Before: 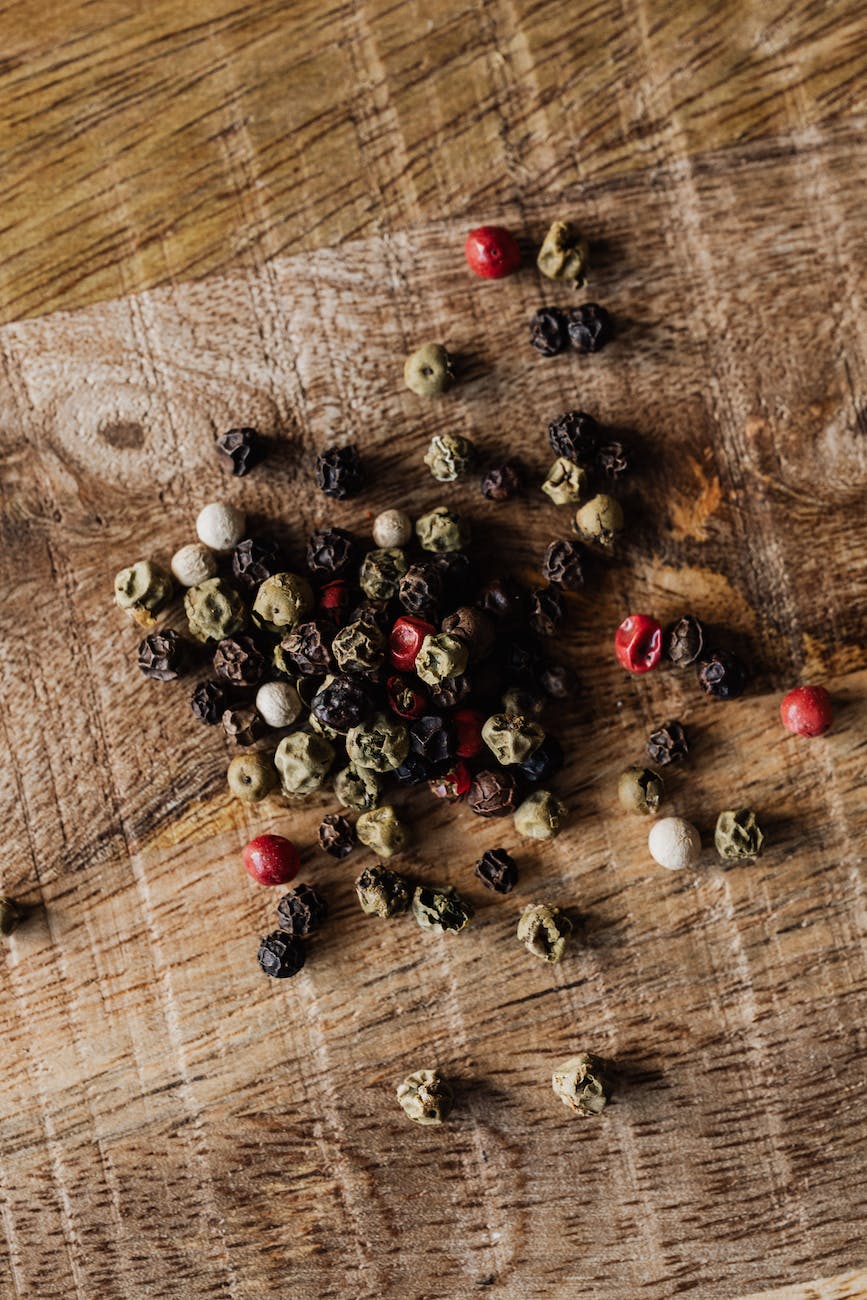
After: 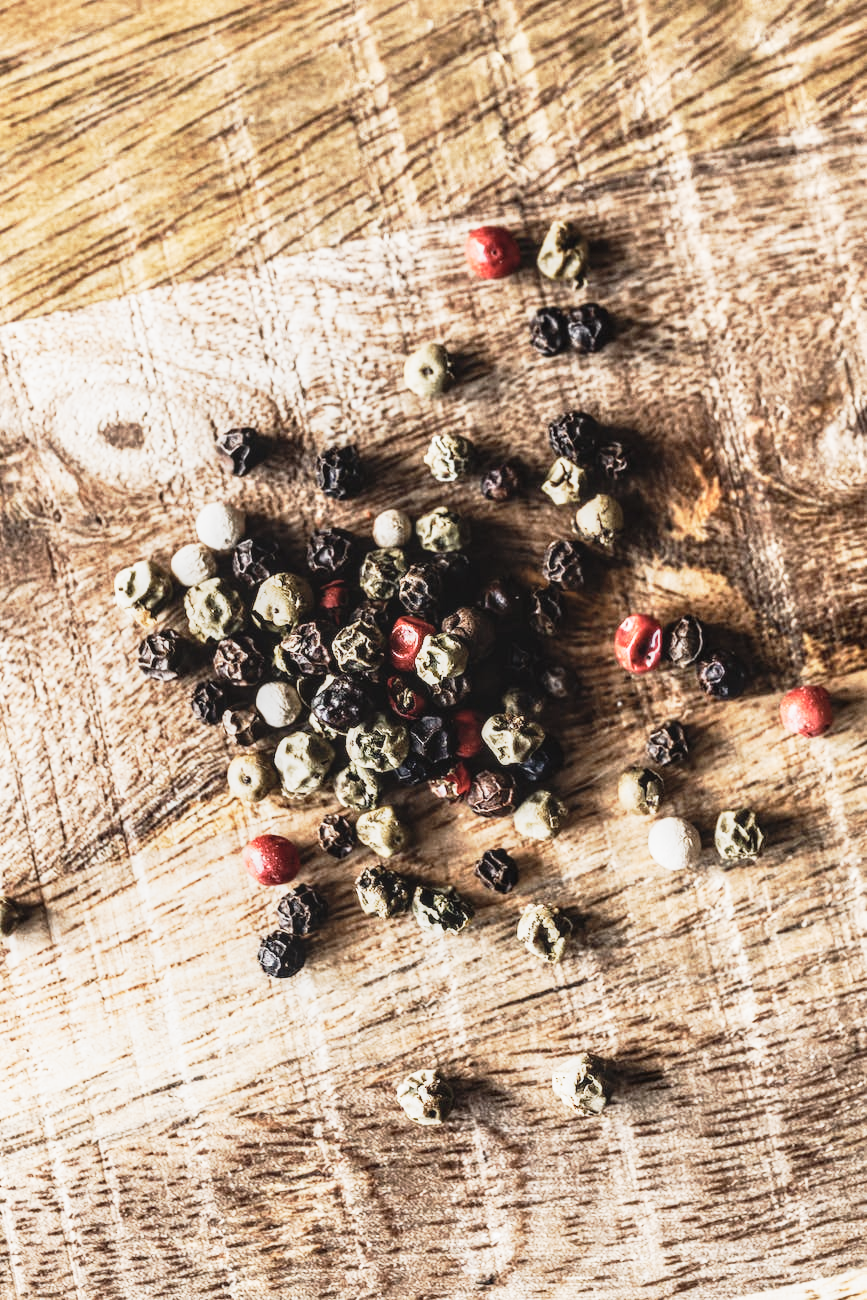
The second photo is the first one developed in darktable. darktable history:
exposure: exposure 0.293 EV, compensate exposure bias true, compensate highlight preservation false
tone curve: curves: ch0 [(0, 0.052) (0.207, 0.35) (0.392, 0.592) (0.54, 0.803) (0.725, 0.922) (0.99, 0.974)], preserve colors none
contrast brightness saturation: contrast 0.104, saturation -0.292
local contrast: on, module defaults
